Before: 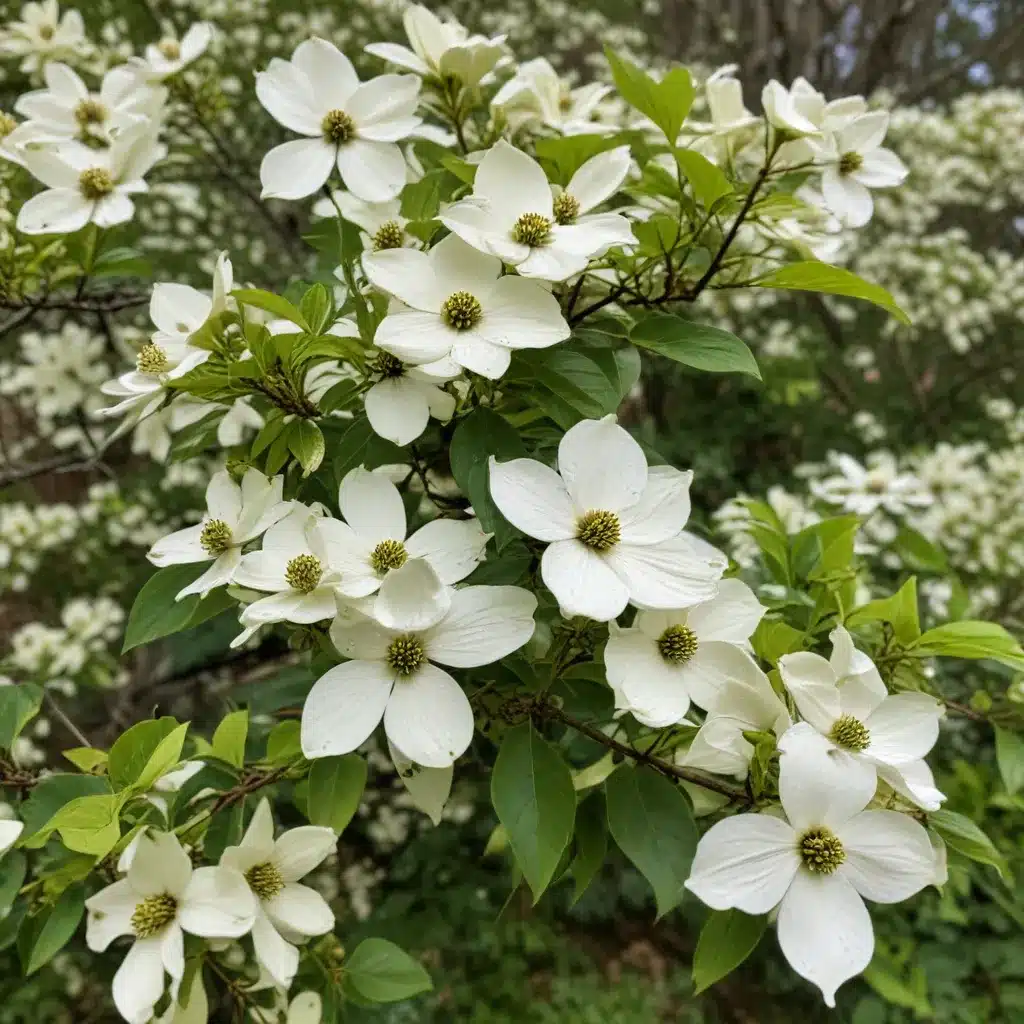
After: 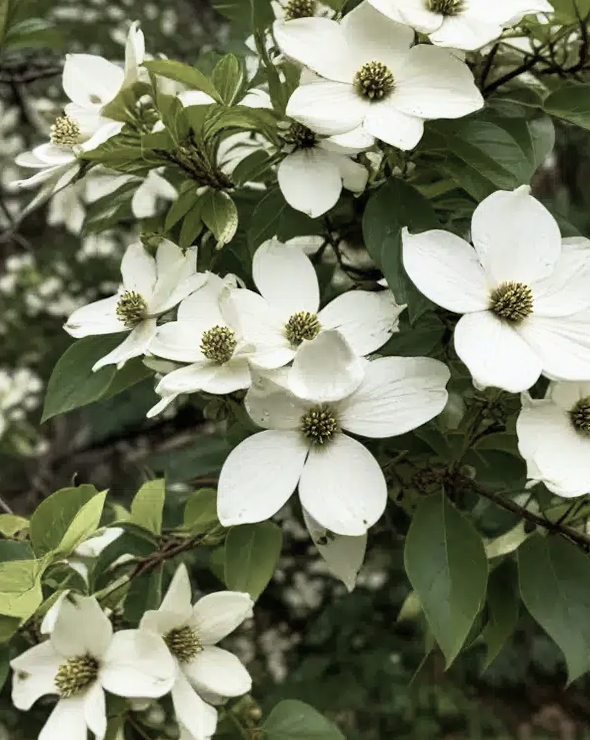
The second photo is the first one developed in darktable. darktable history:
crop: left 8.966%, top 23.852%, right 34.699%, bottom 4.703%
base curve: curves: ch0 [(0, 0) (0.257, 0.25) (0.482, 0.586) (0.757, 0.871) (1, 1)]
contrast brightness saturation: contrast 0.1, saturation -0.36
rotate and perspective: lens shift (vertical) 0.048, lens shift (horizontal) -0.024, automatic cropping off
